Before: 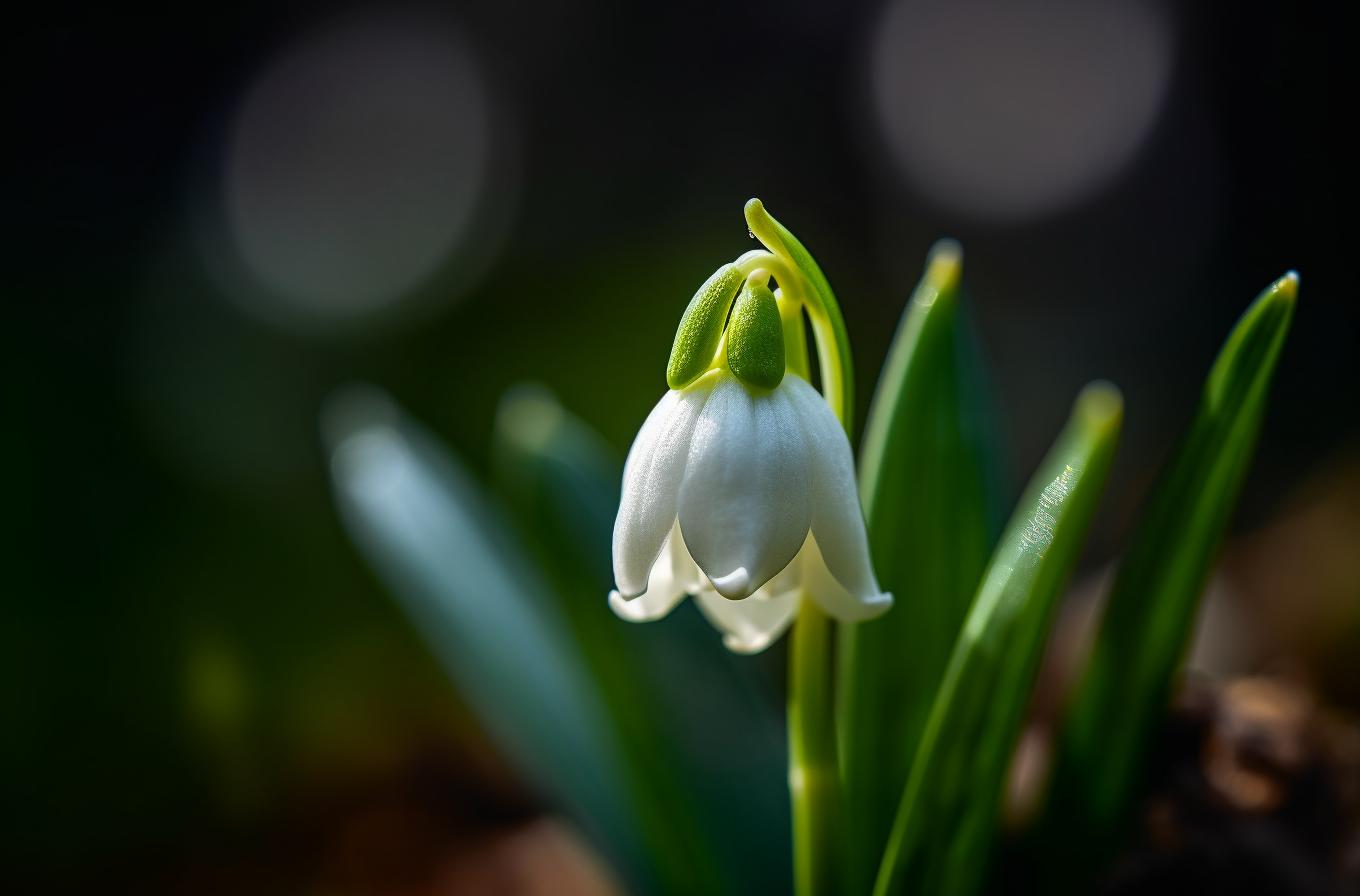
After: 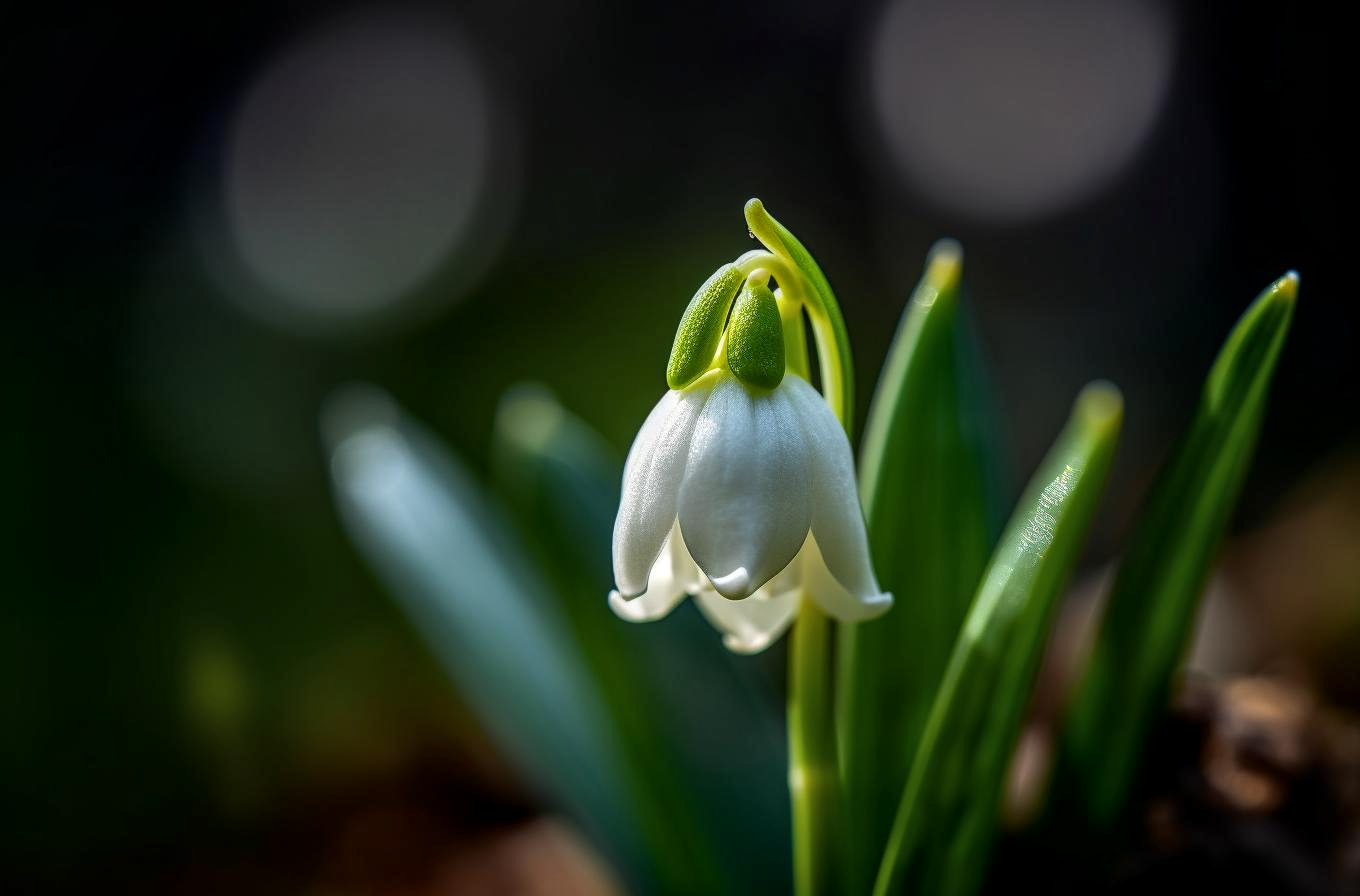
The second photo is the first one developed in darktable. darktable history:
local contrast: on, module defaults
rotate and perspective: automatic cropping original format, crop left 0, crop top 0
